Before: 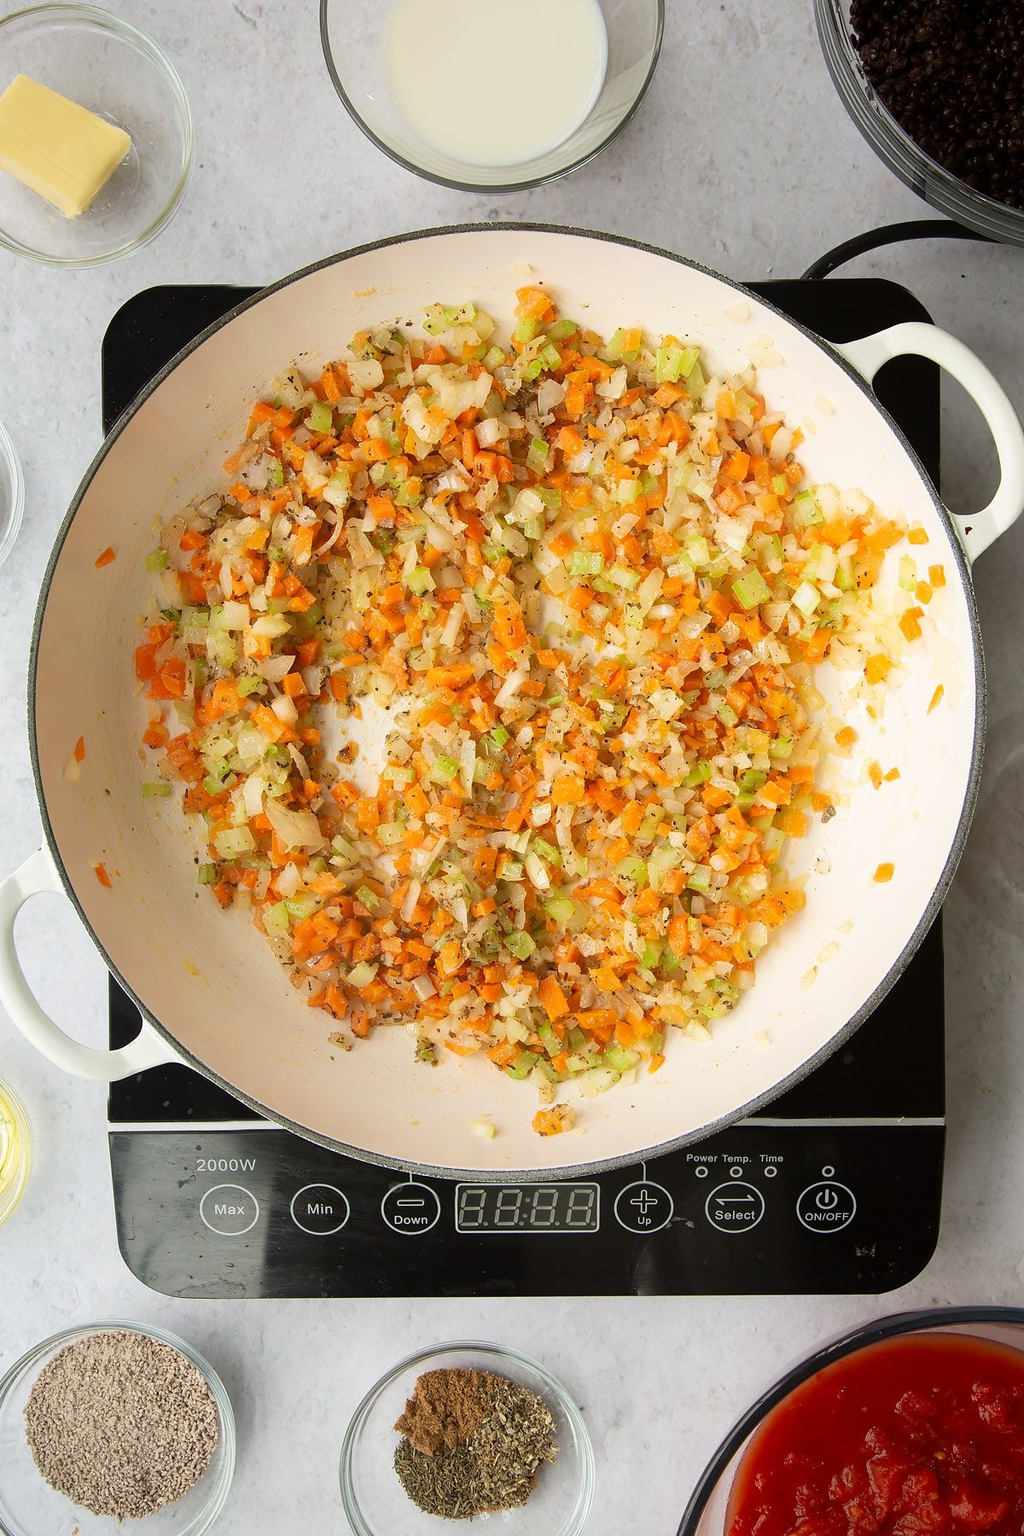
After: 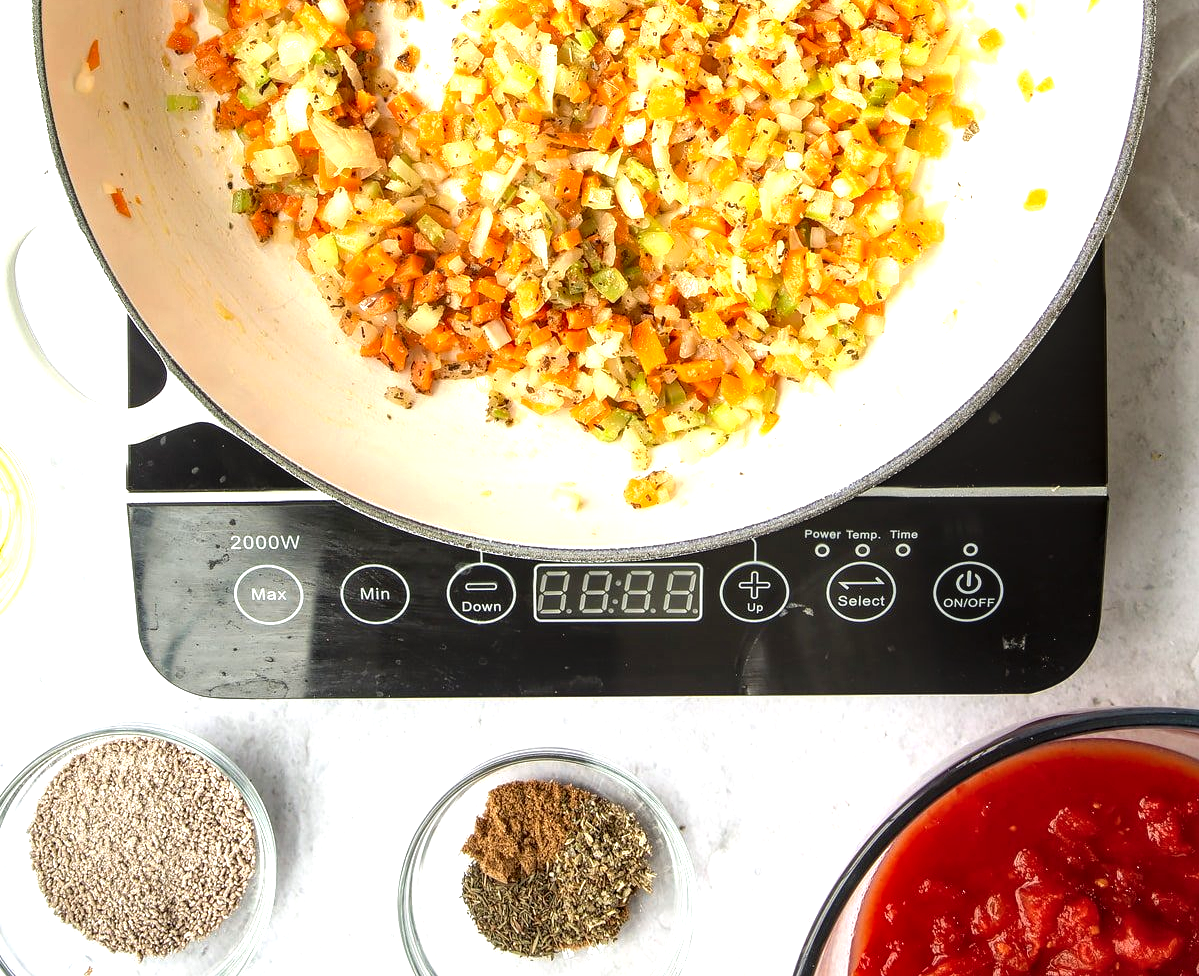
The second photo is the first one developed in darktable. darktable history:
crop and rotate: top 45.732%, right 0.02%
local contrast: detail 142%
levels: levels [0, 0.394, 0.787]
tone equalizer: on, module defaults
